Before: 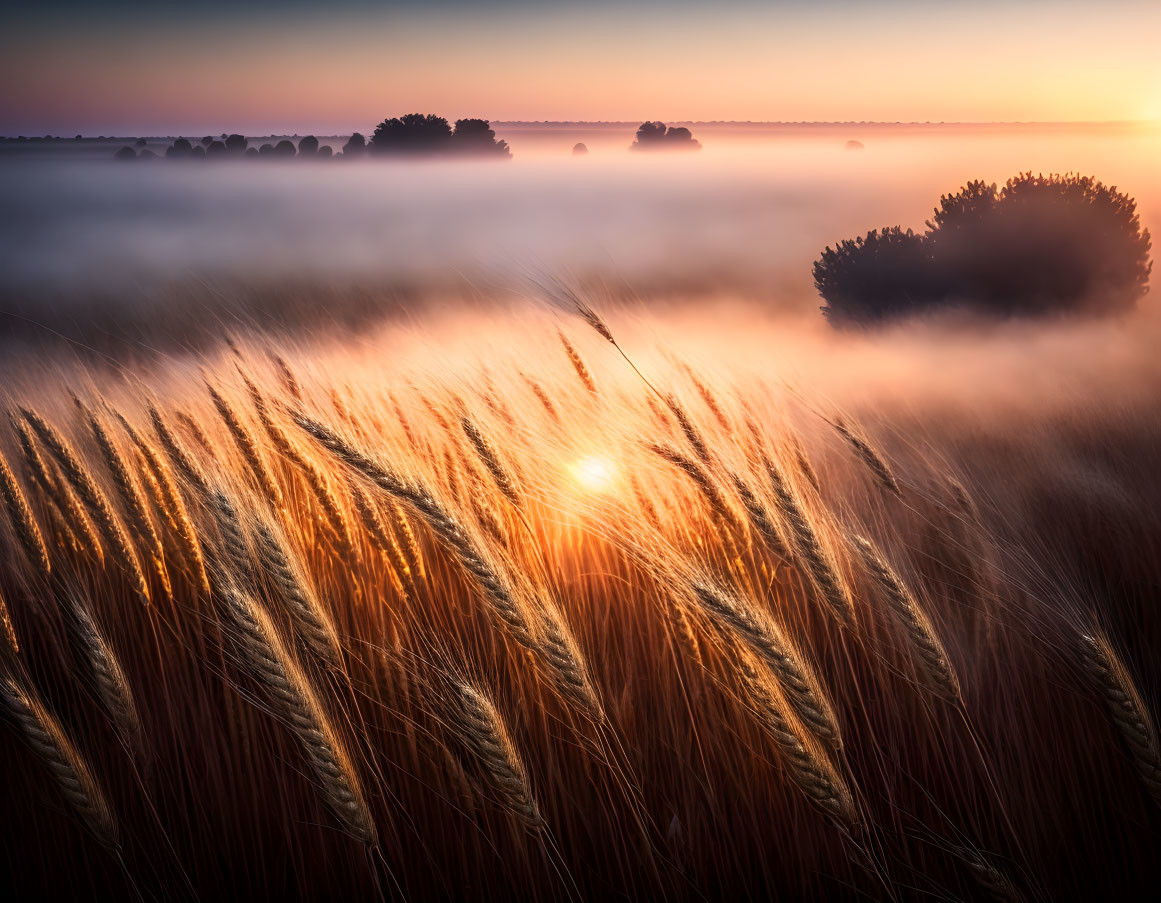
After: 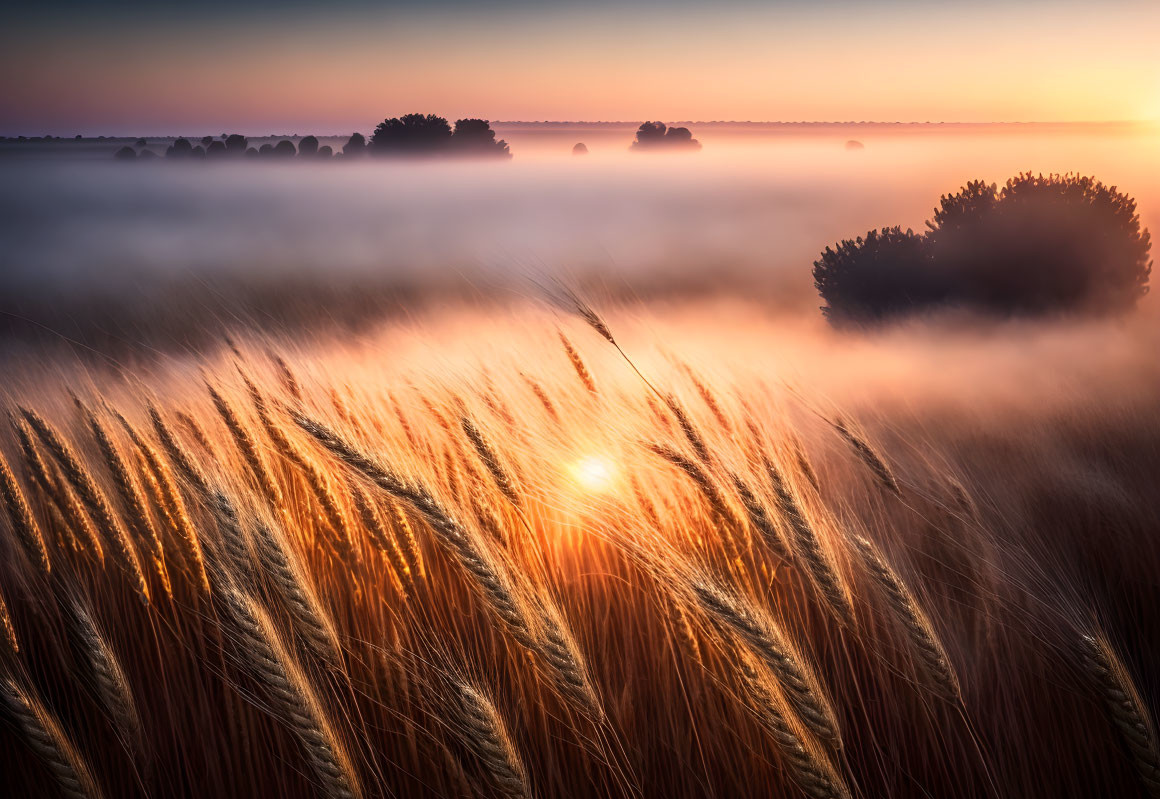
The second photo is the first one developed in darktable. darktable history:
base curve: curves: ch0 [(0, 0) (0.303, 0.277) (1, 1)], preserve colors none
crop and rotate: top 0%, bottom 11.453%
